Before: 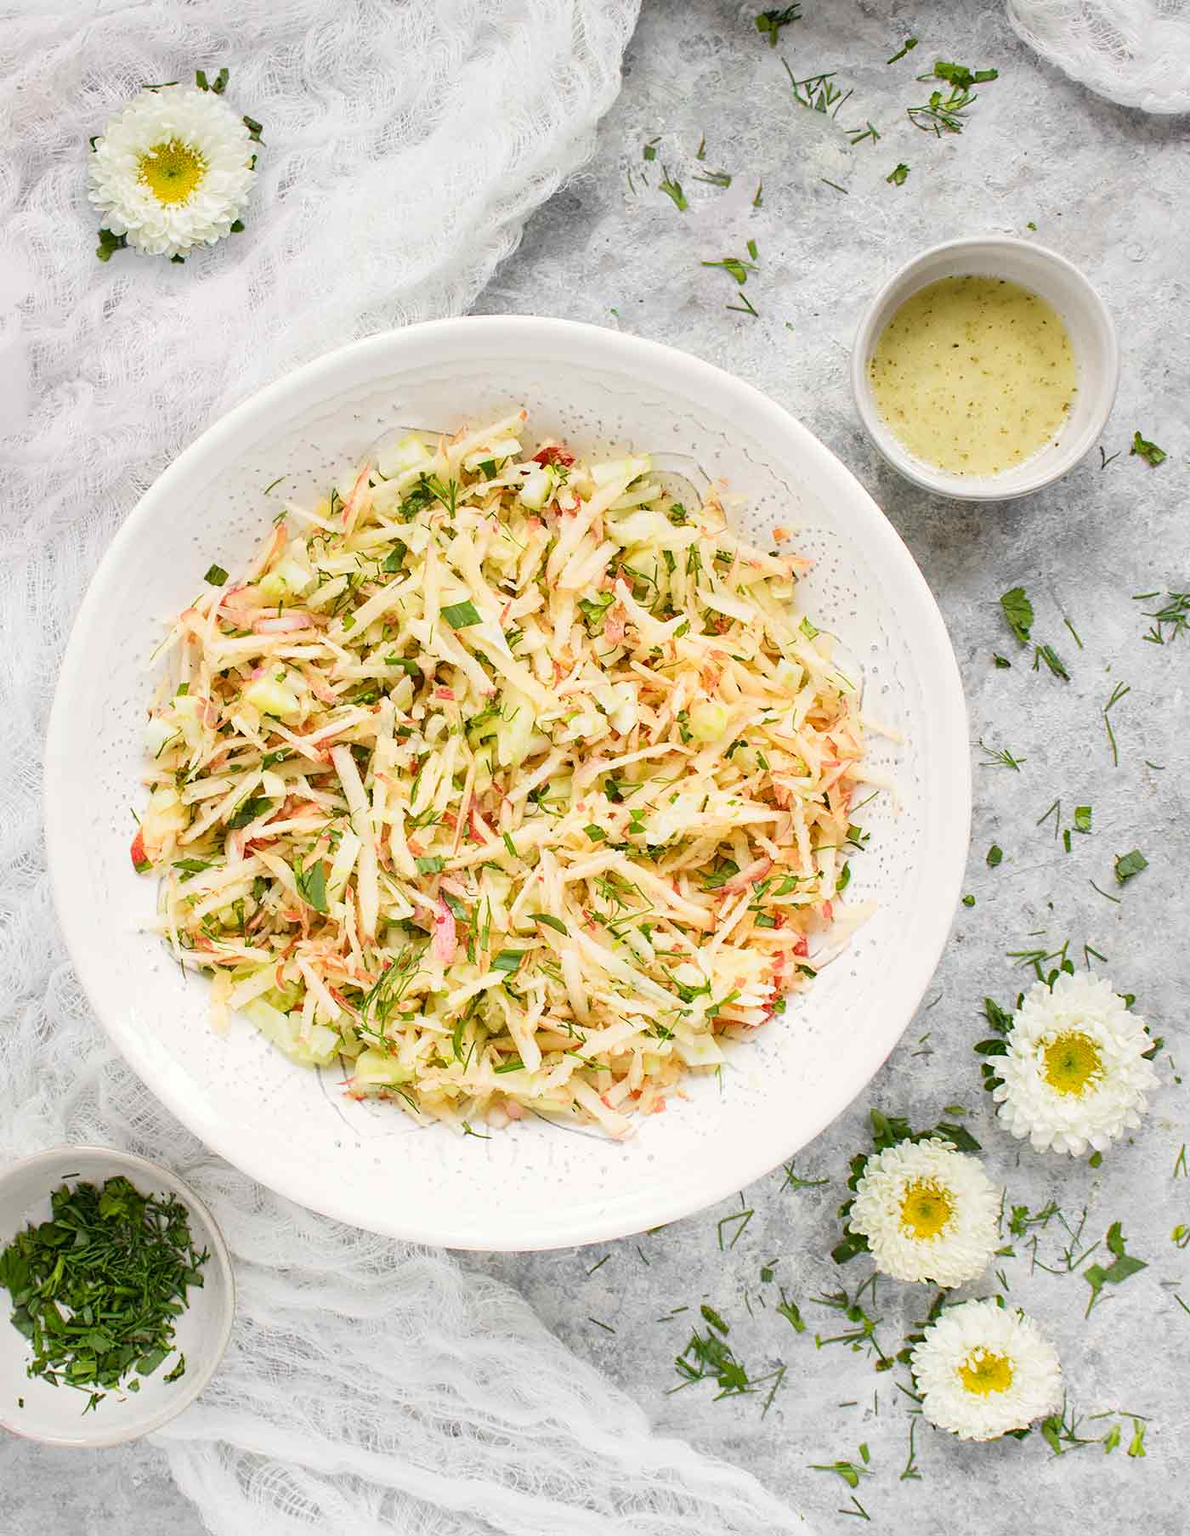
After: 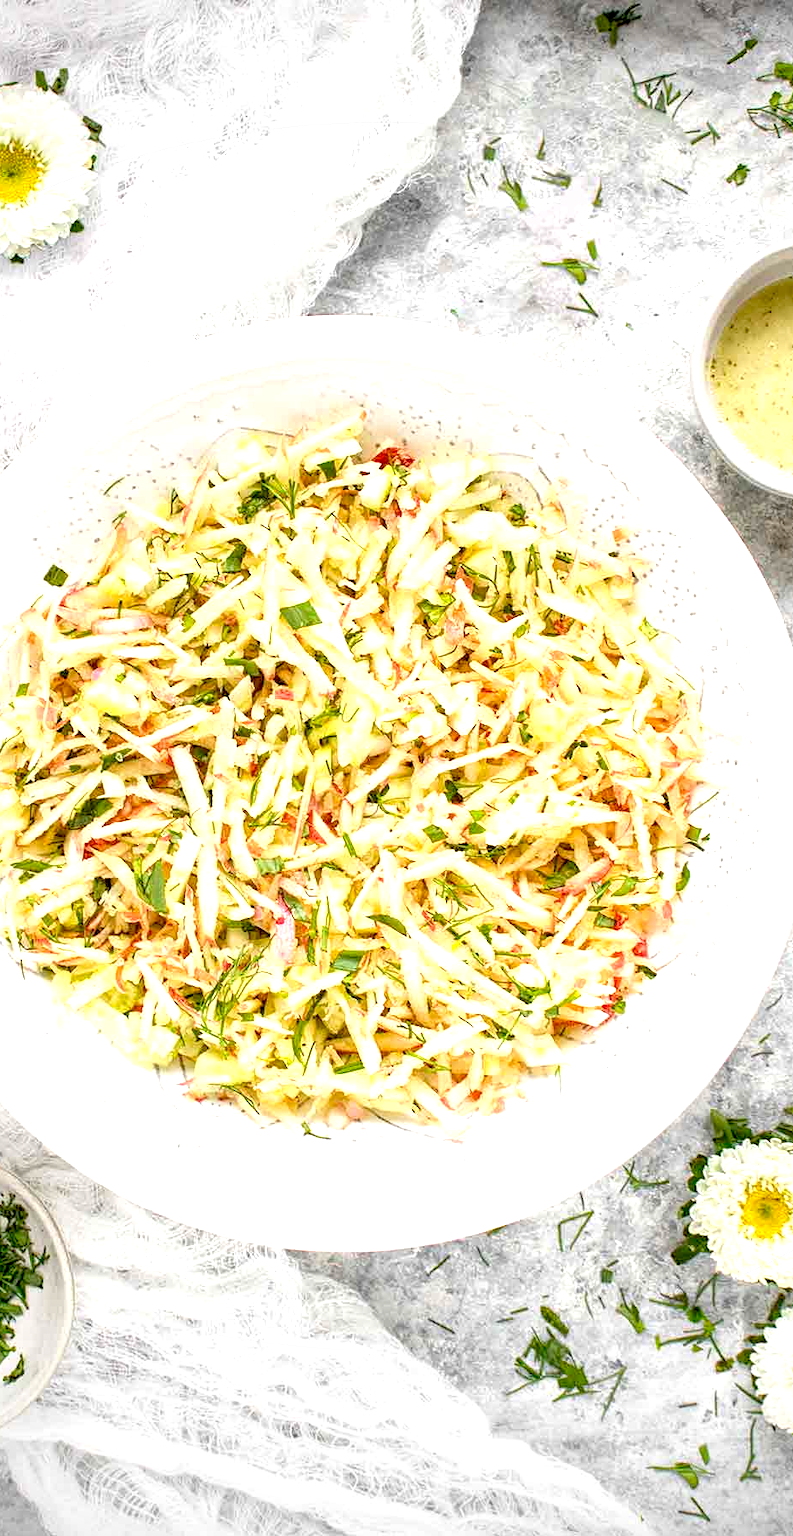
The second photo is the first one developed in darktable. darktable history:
local contrast: on, module defaults
exposure: black level correction 0.012, exposure 0.7 EV, compensate exposure bias true, compensate highlight preservation false
vignetting: fall-off start 97.23%, saturation -0.024, center (-0.033, -0.042), width/height ratio 1.179, unbound false
crop and rotate: left 13.537%, right 19.796%
